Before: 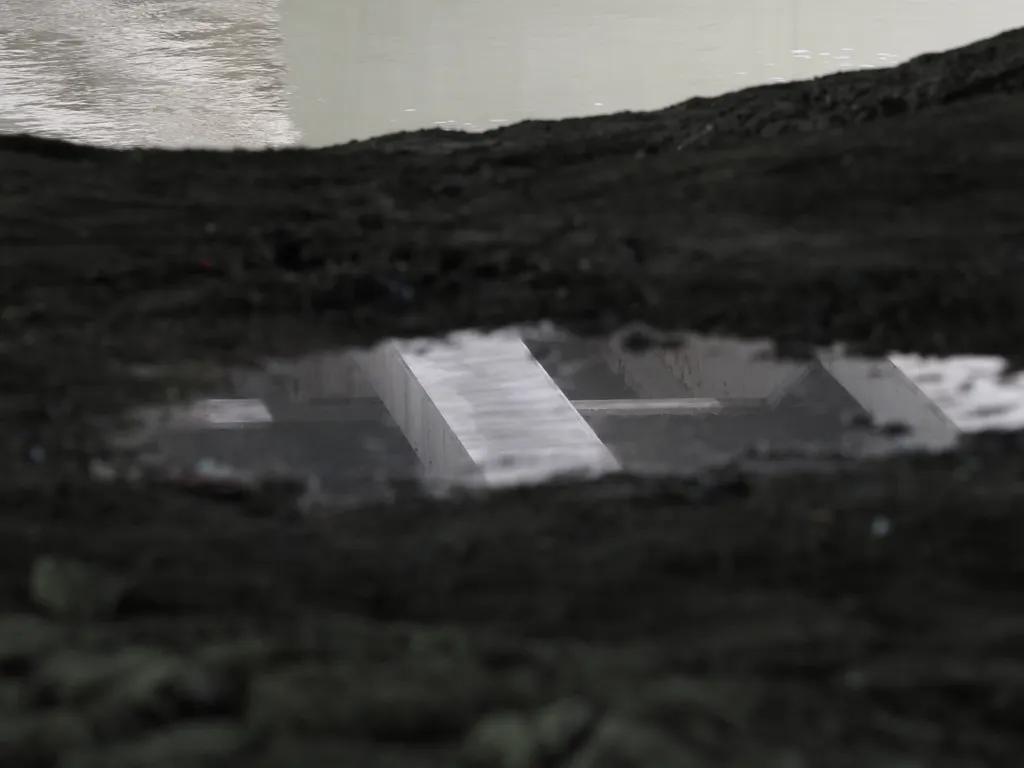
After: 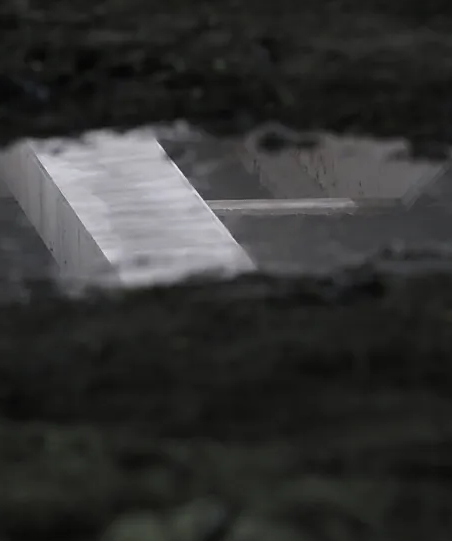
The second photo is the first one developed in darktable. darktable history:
crop: left 35.648%, top 26.051%, right 20.131%, bottom 3.388%
sharpen: radius 1.876, amount 0.393, threshold 1.184
